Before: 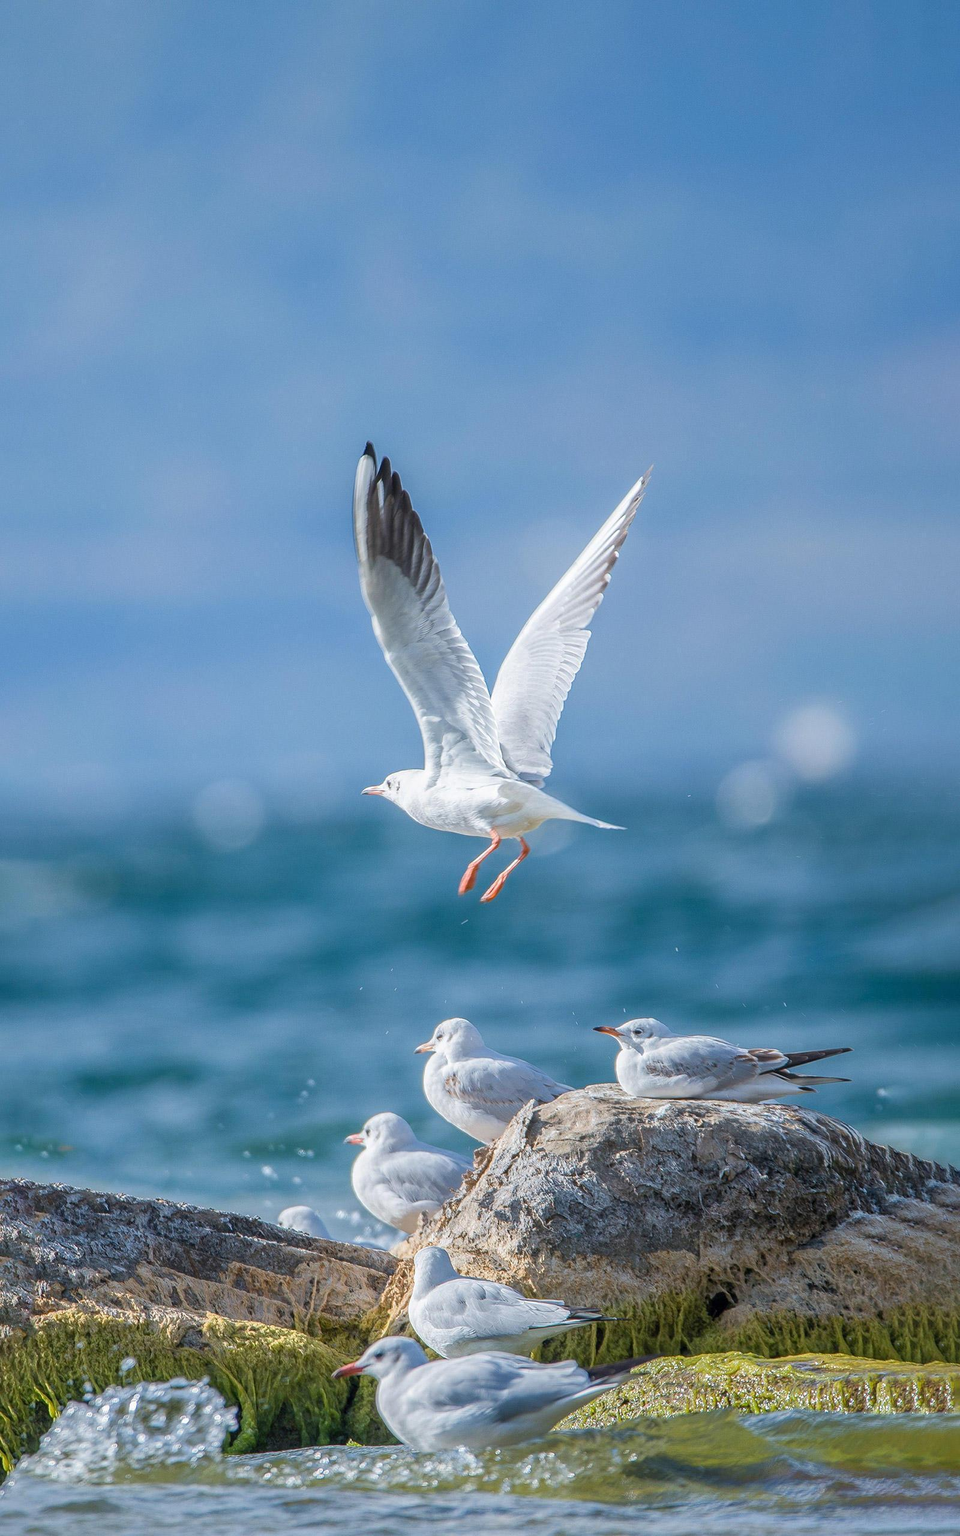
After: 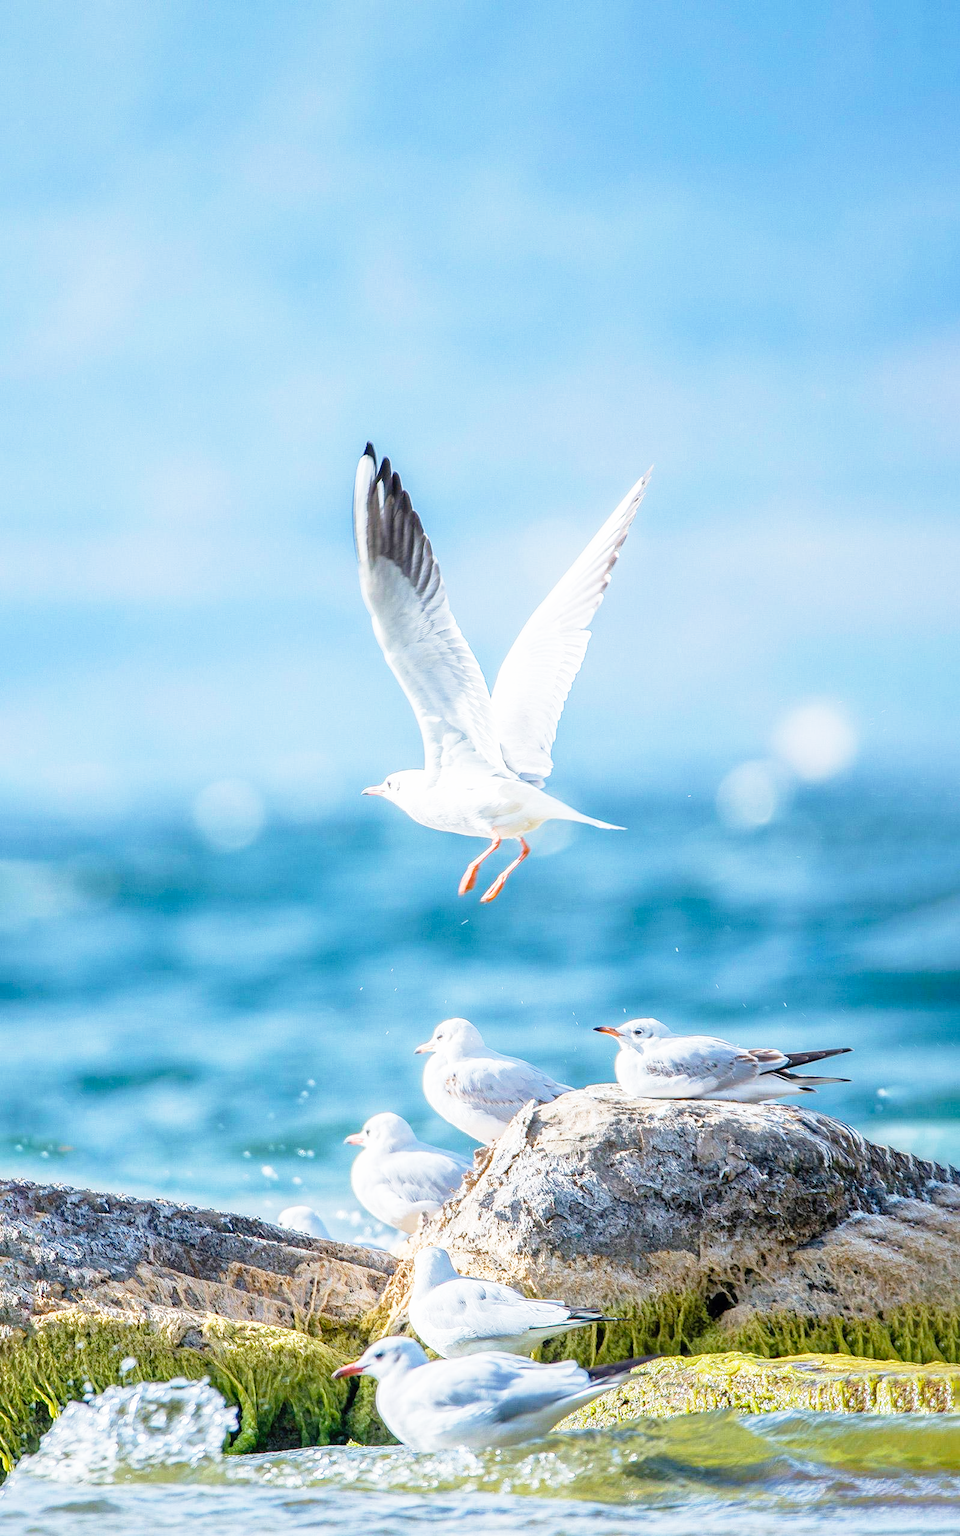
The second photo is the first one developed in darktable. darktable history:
base curve: curves: ch0 [(0, 0) (0.012, 0.01) (0.073, 0.168) (0.31, 0.711) (0.645, 0.957) (1, 1)], exposure shift 0.586, preserve colors none
